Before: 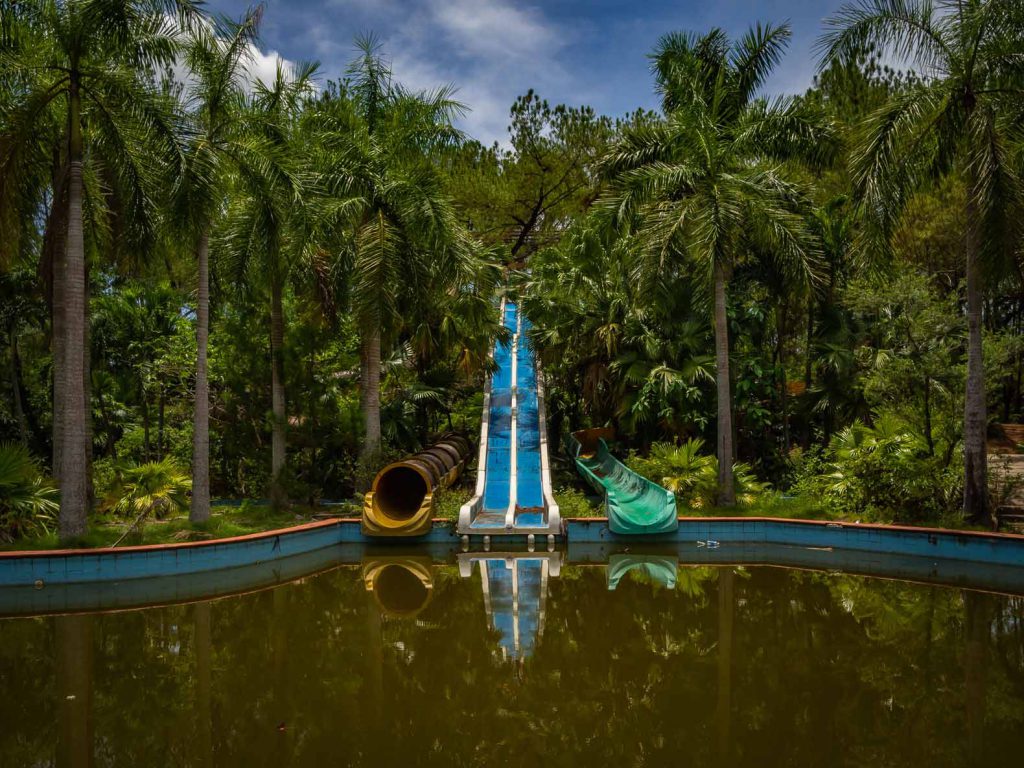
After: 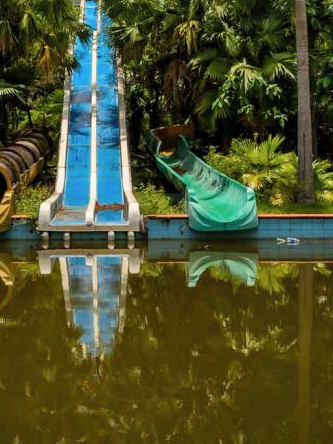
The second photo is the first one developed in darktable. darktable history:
crop: left 41.067%, top 39.535%, right 25.855%, bottom 2.646%
shadows and highlights: shadows 52.38, soften with gaussian
levels: white 99.92%, levels [0.018, 0.493, 1]
